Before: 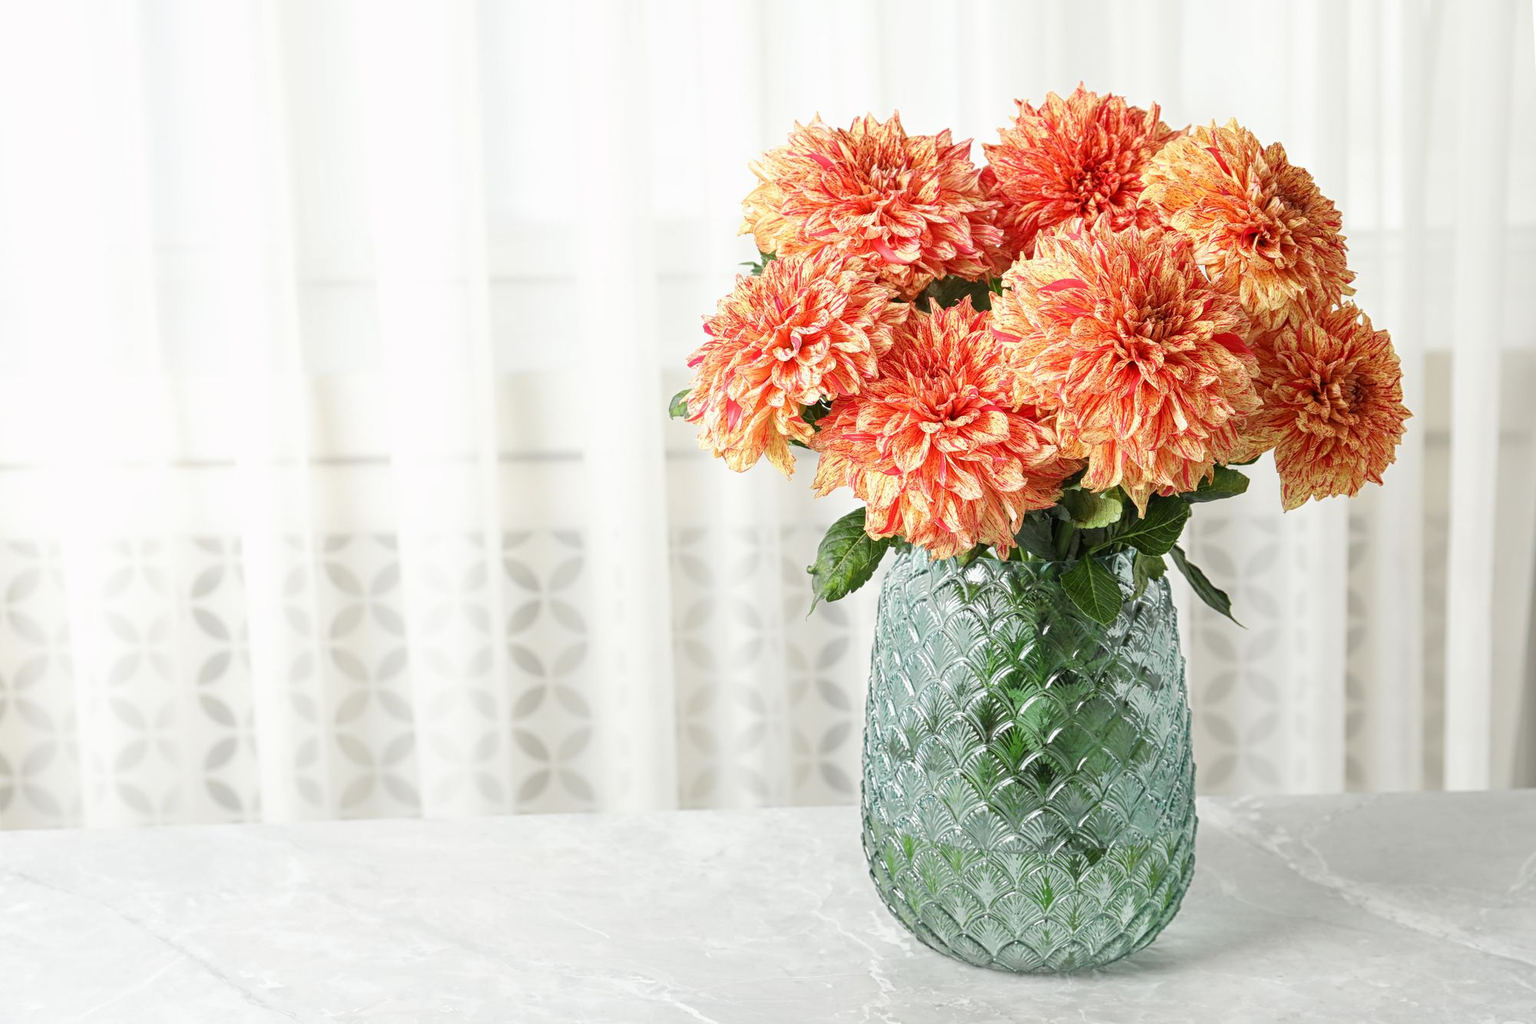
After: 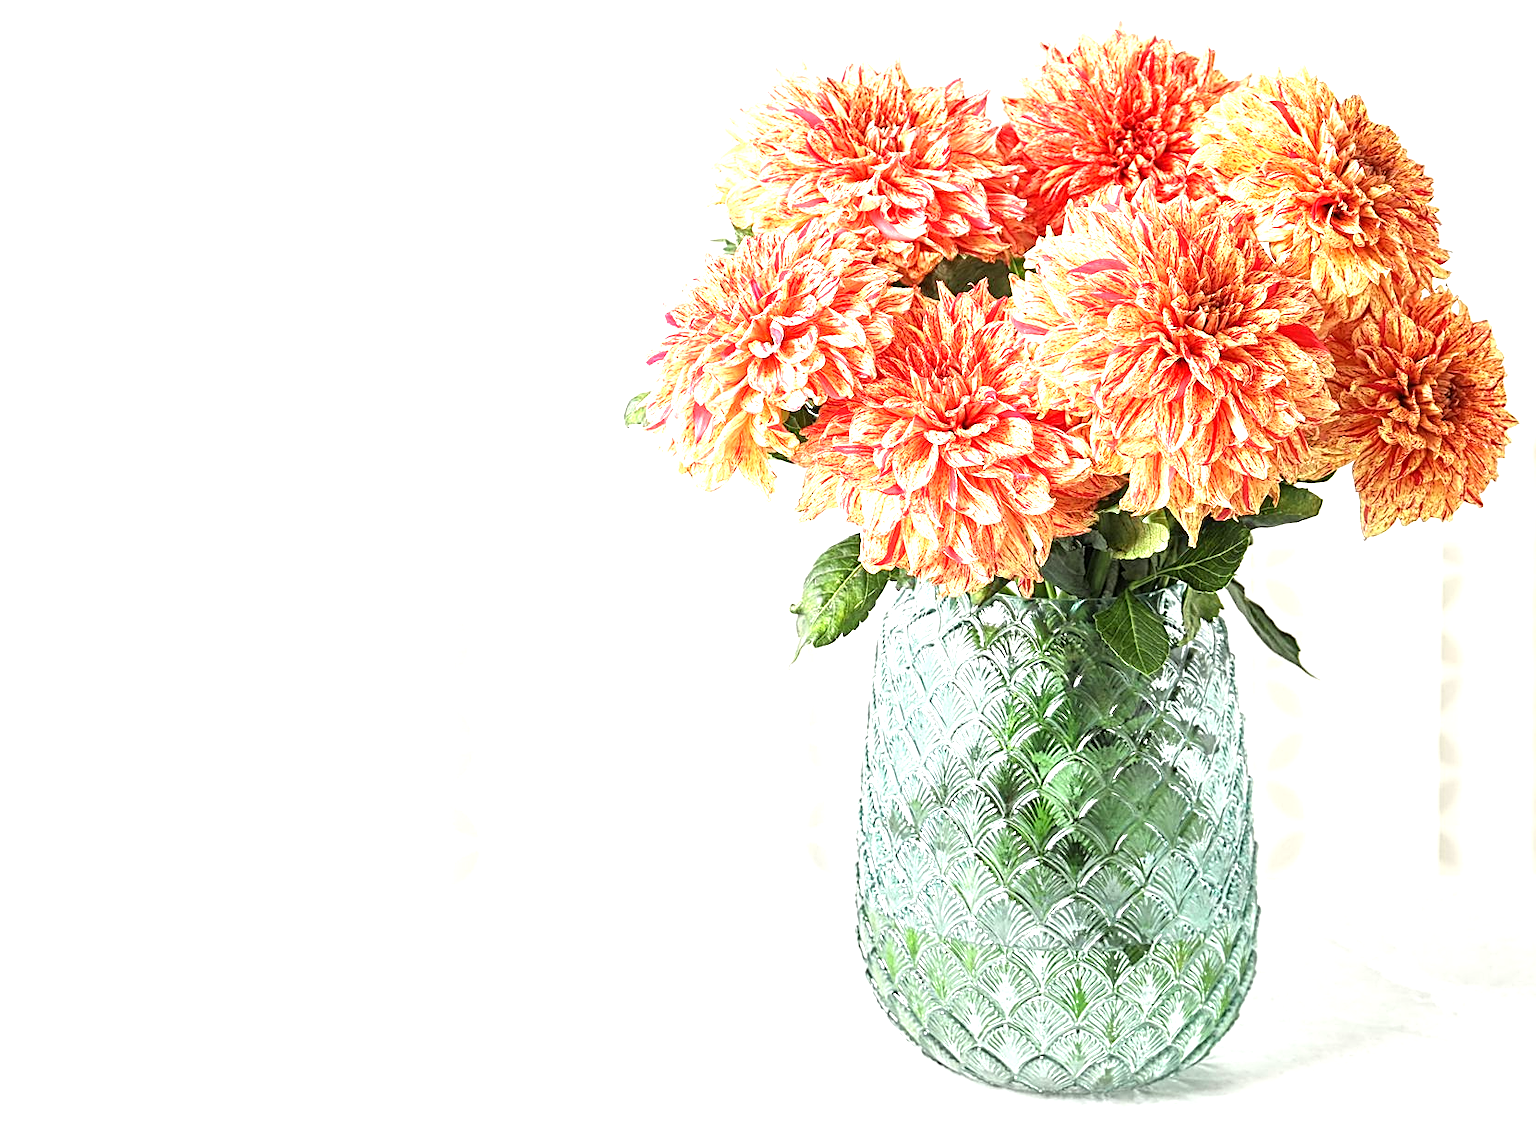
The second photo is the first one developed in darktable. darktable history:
exposure: exposure 0.75 EV, compensate highlight preservation false
crop: left 9.816%, top 6.242%, right 7.069%, bottom 2.561%
sharpen: on, module defaults
tone equalizer: -8 EV -0.402 EV, -7 EV -0.407 EV, -6 EV -0.35 EV, -5 EV -0.189 EV, -3 EV 0.212 EV, -2 EV 0.308 EV, -1 EV 0.394 EV, +0 EV 0.44 EV
